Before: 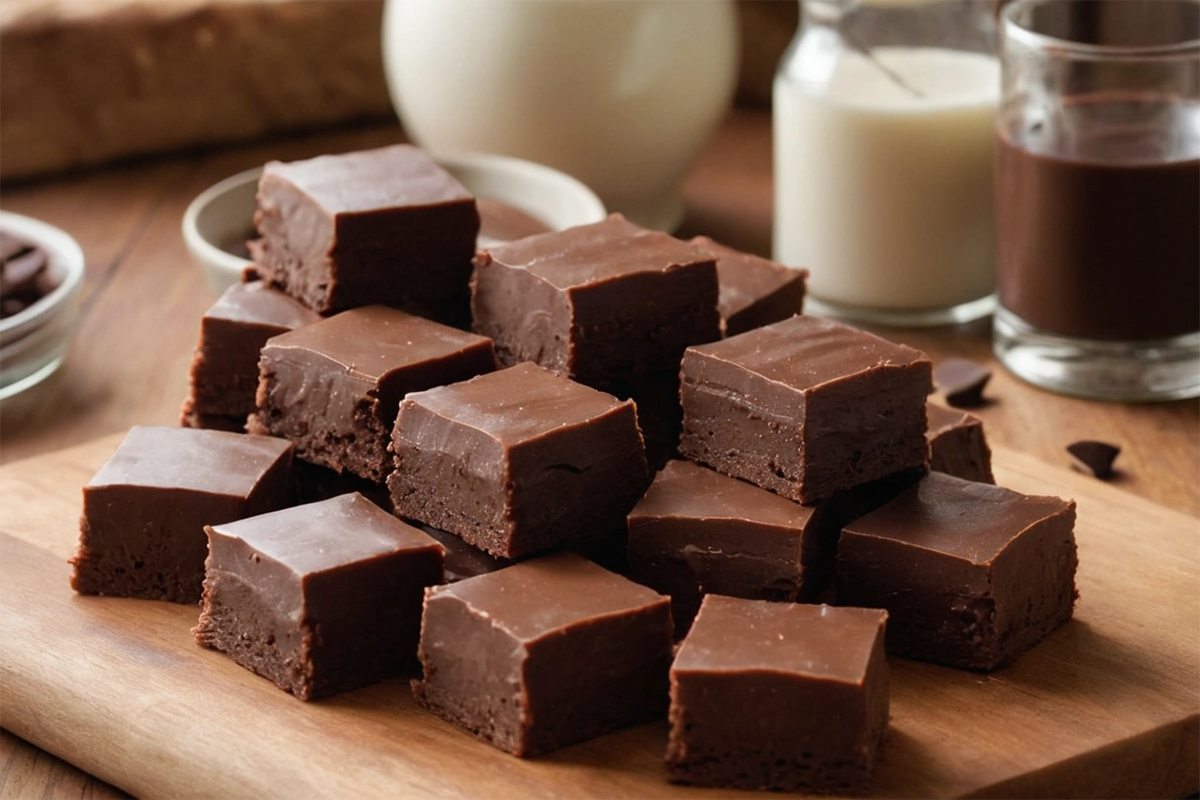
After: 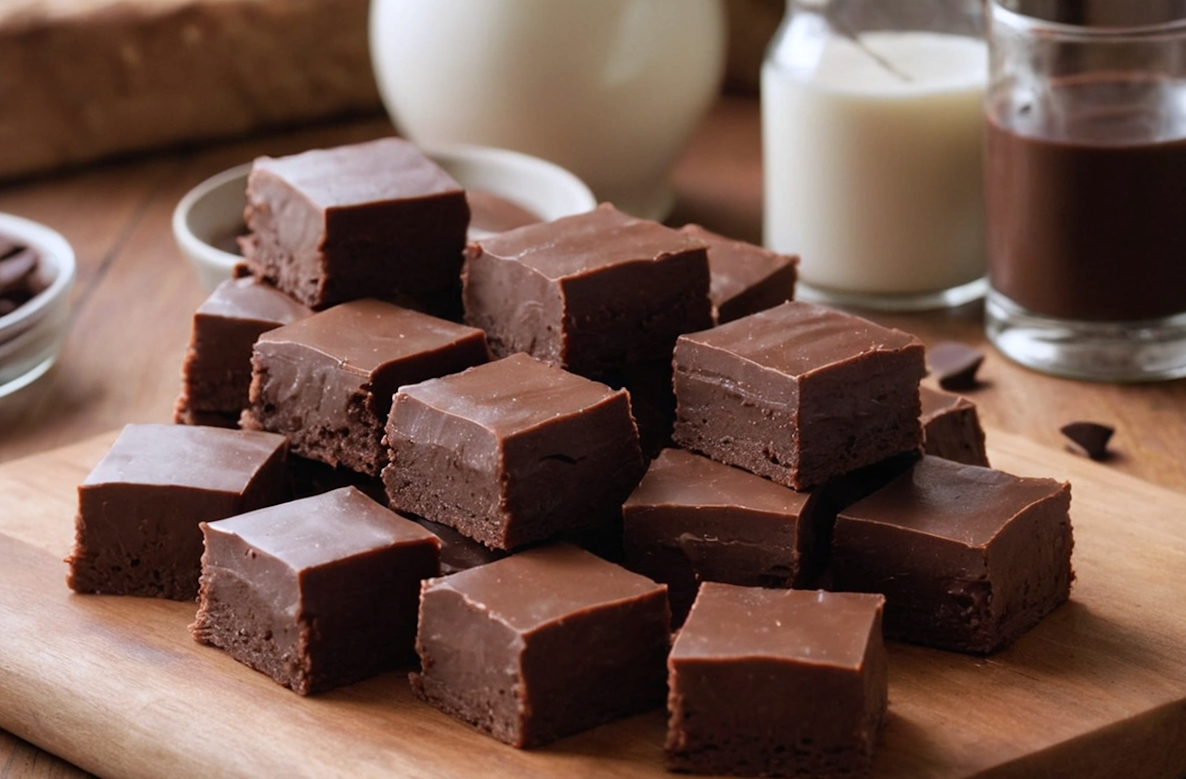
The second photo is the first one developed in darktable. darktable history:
rotate and perspective: rotation -1°, crop left 0.011, crop right 0.989, crop top 0.025, crop bottom 0.975
color calibration: illuminant as shot in camera, x 0.358, y 0.373, temperature 4628.91 K
